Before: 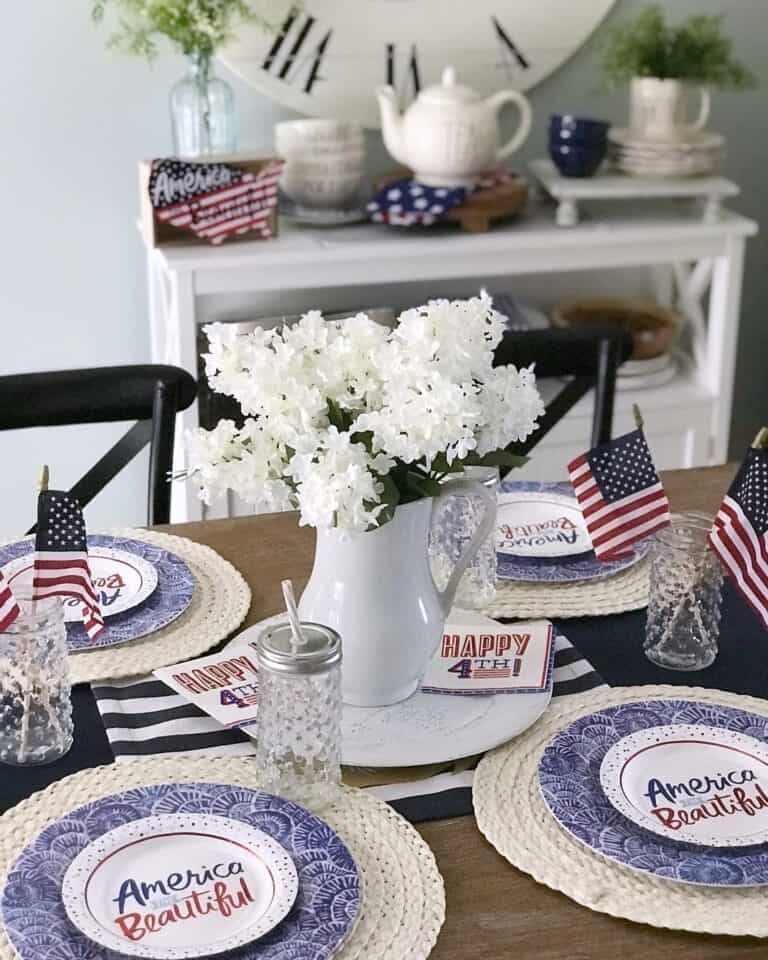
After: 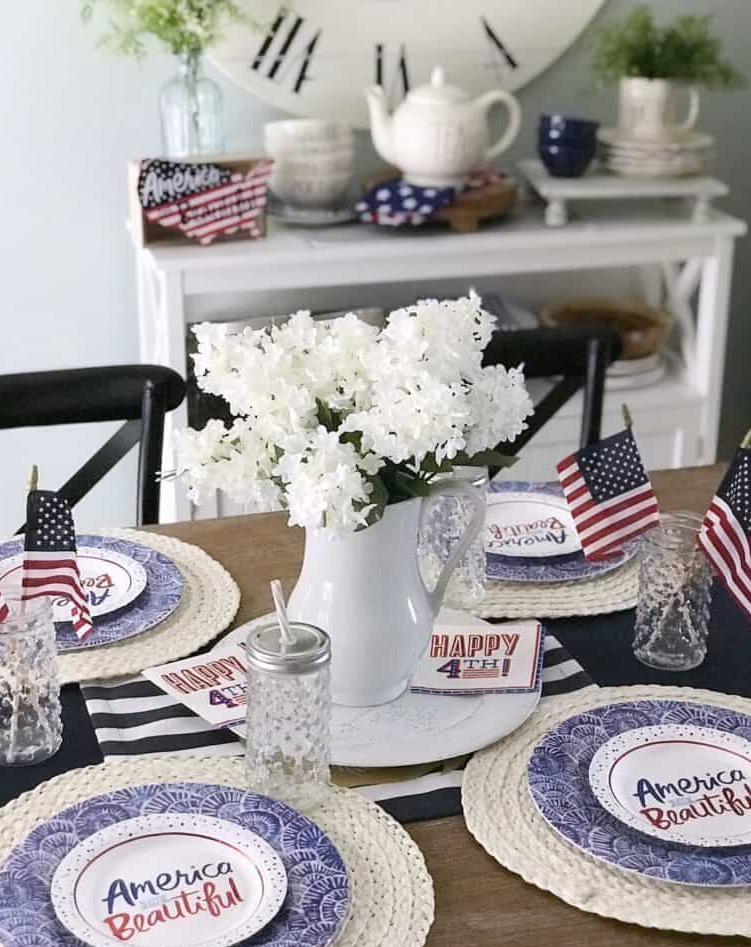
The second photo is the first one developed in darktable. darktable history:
crop and rotate: left 1.506%, right 0.615%, bottom 1.296%
base curve: preserve colors none
shadows and highlights: shadows -23.58, highlights 47.6, soften with gaussian
